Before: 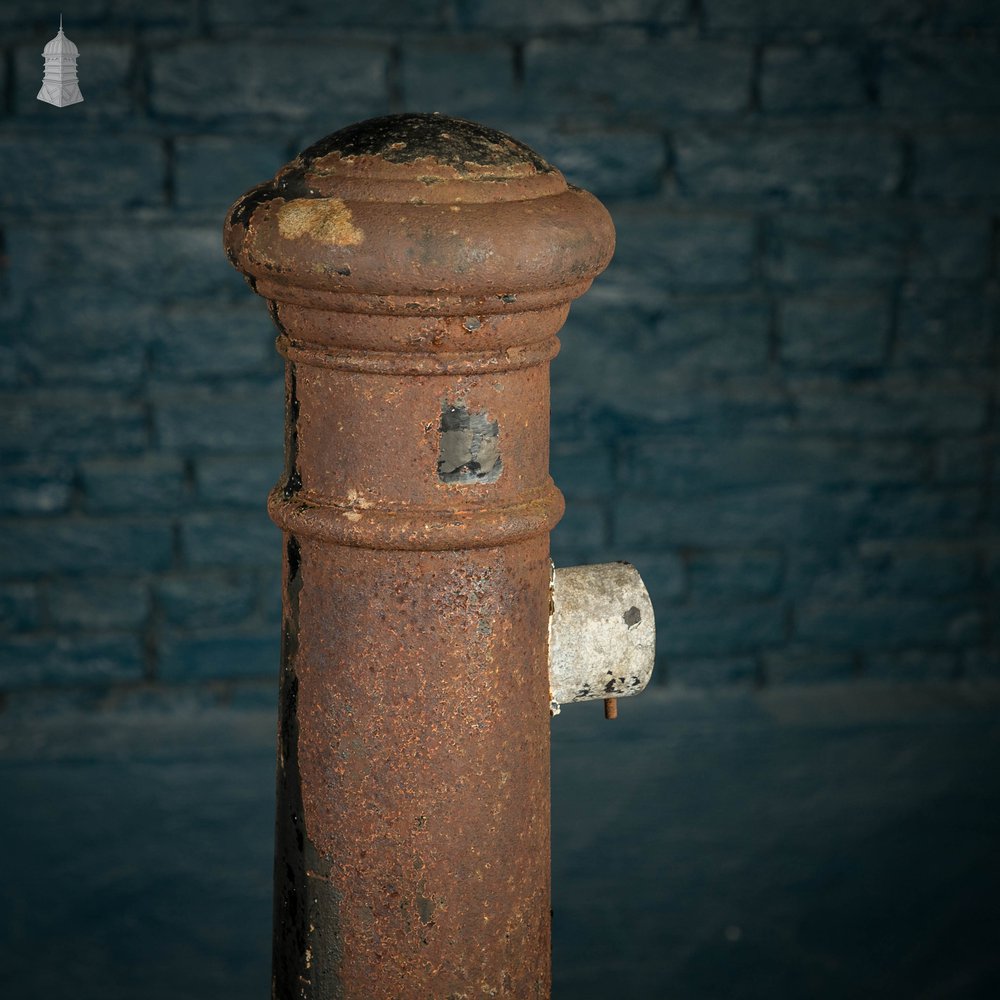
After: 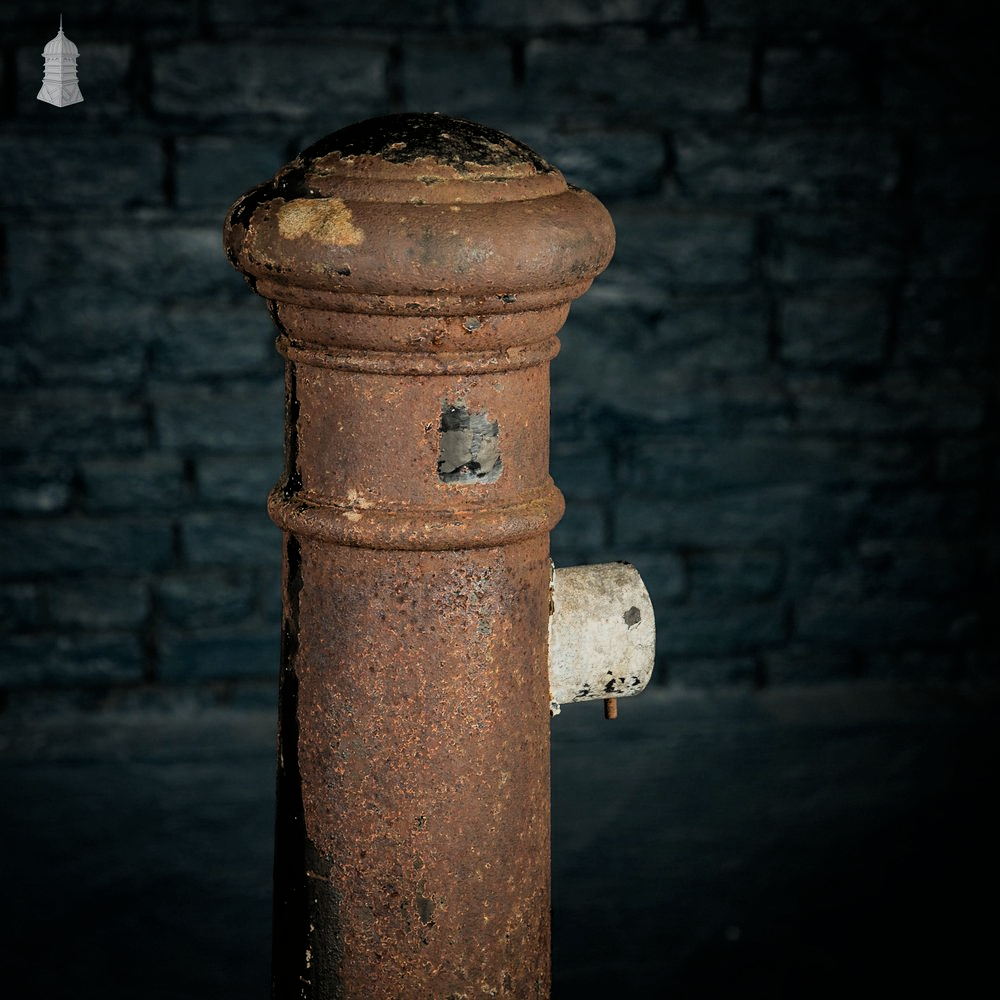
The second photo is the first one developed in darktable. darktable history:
filmic rgb: black relative exposure -7.5 EV, white relative exposure 5 EV, hardness 3.32, contrast 1.299
